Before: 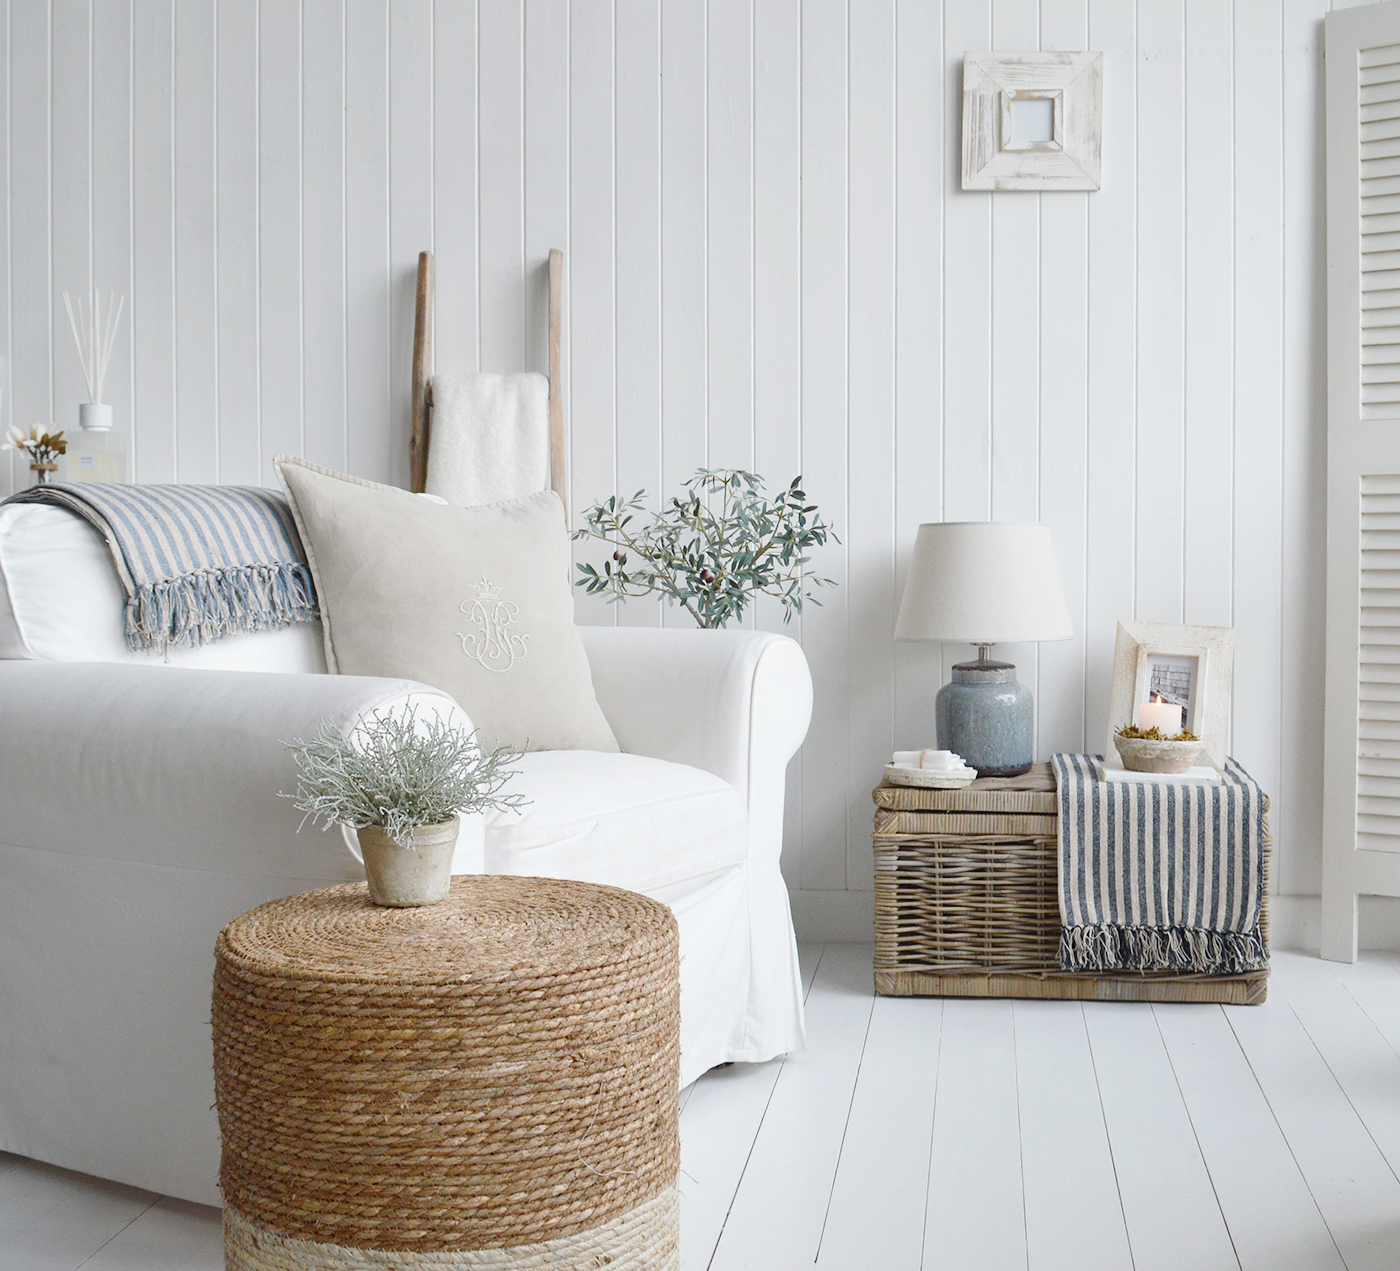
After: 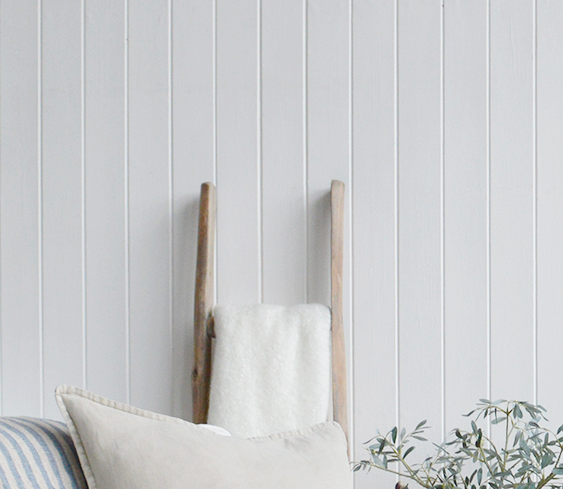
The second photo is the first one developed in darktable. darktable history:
crop: left 15.641%, top 5.434%, right 44.124%, bottom 56.049%
